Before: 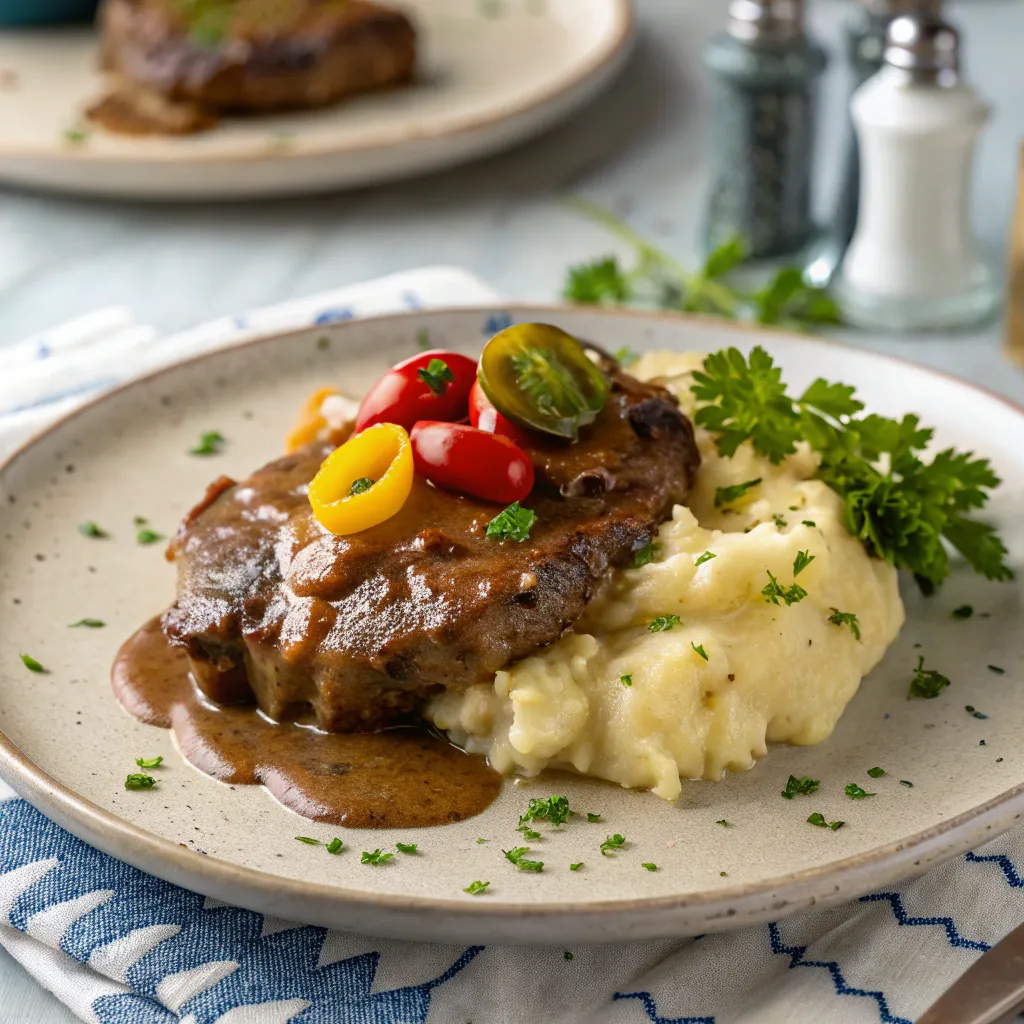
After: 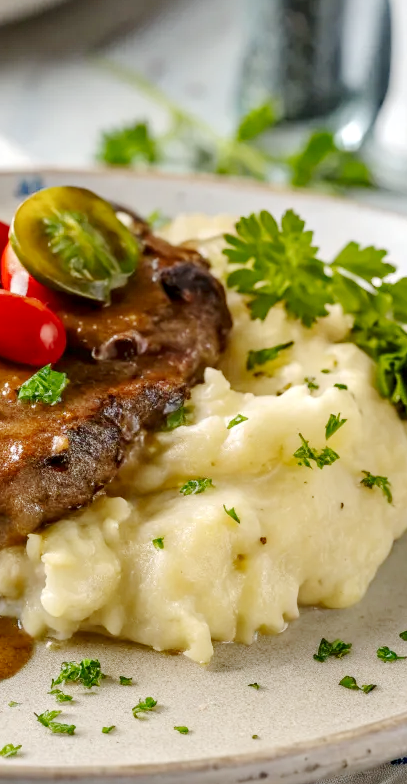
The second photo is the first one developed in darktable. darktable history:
base curve: curves: ch0 [(0, 0) (0.158, 0.273) (0.879, 0.895) (1, 1)], preserve colors none
local contrast: detail 130%
crop: left 45.721%, top 13.393%, right 14.118%, bottom 10.01%
vibrance: on, module defaults
